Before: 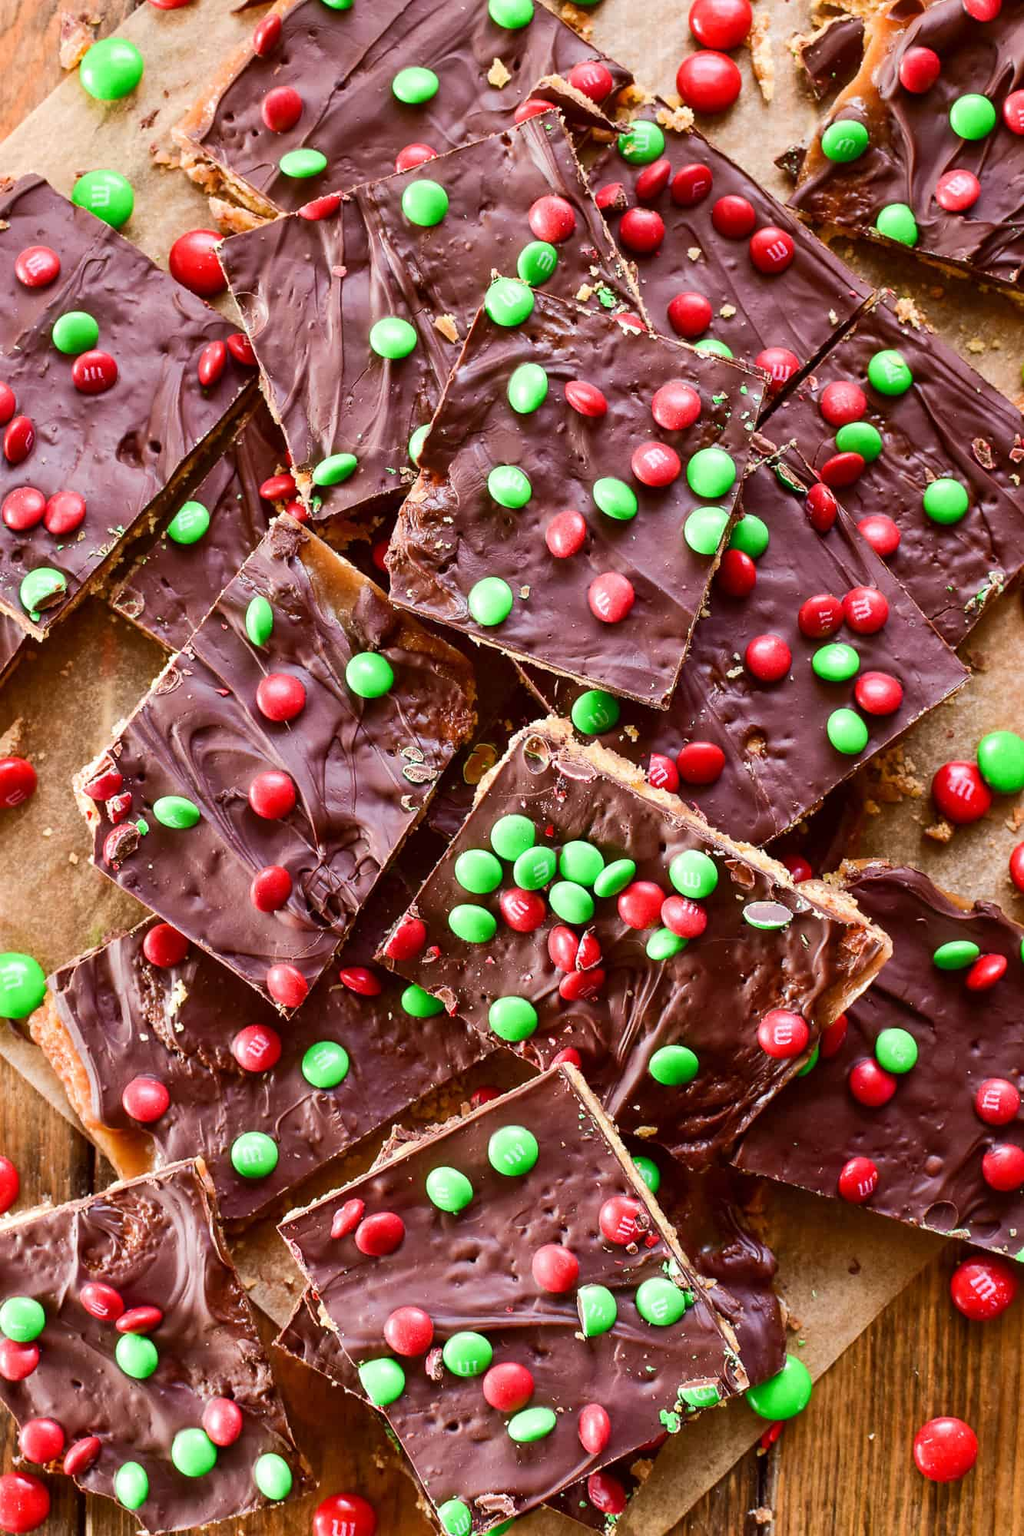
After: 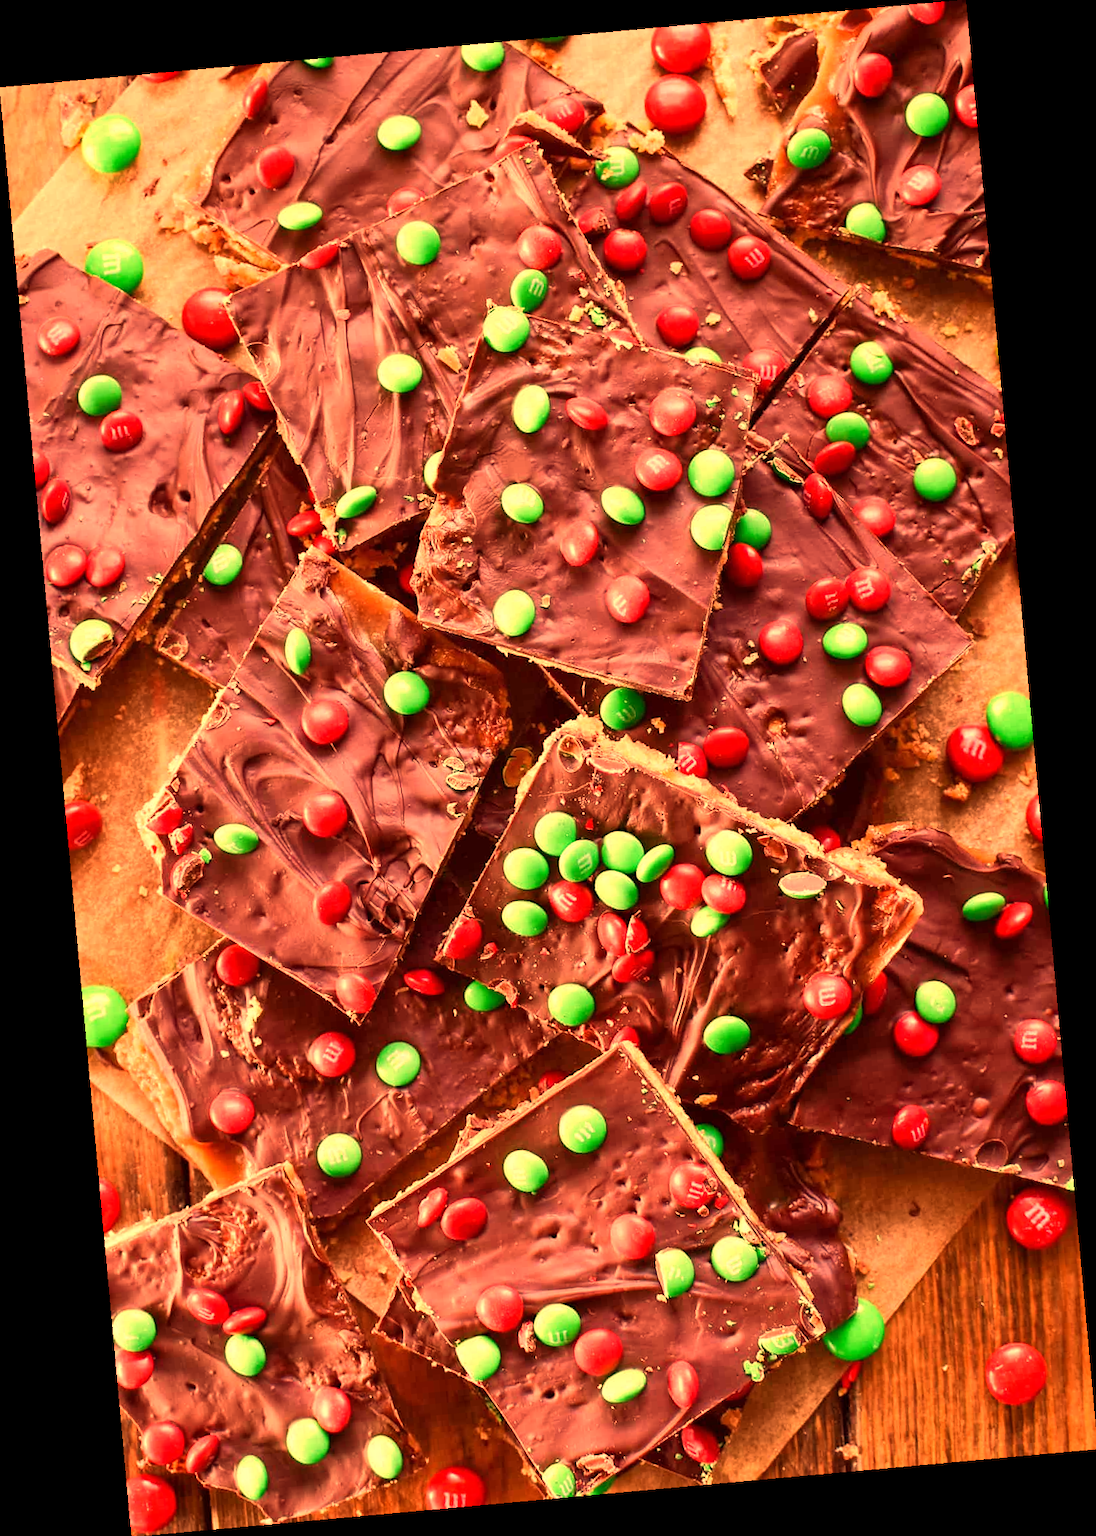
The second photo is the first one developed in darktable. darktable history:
rotate and perspective: rotation -5.2°, automatic cropping off
white balance: red 1.467, blue 0.684
